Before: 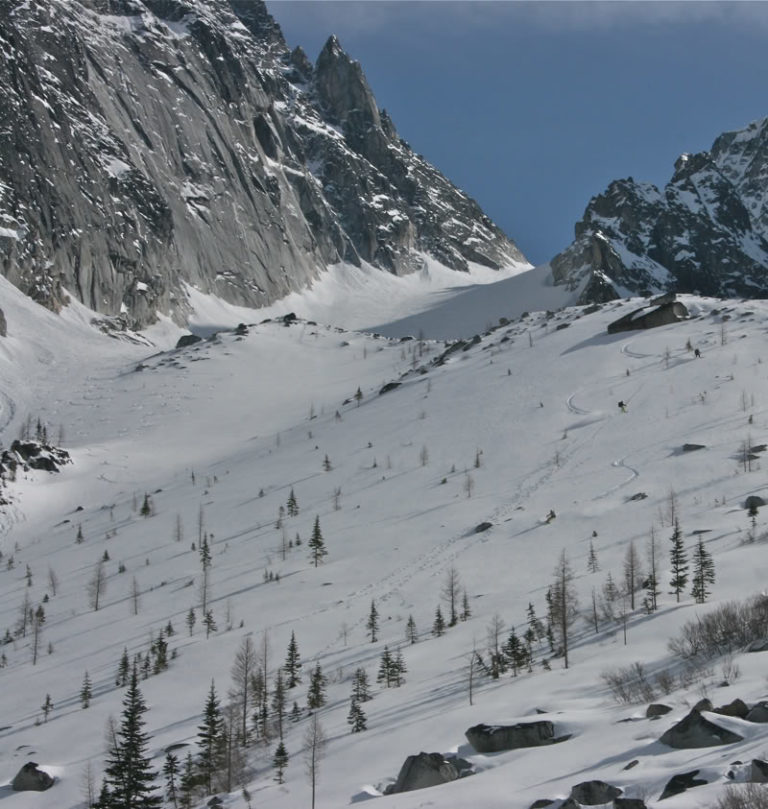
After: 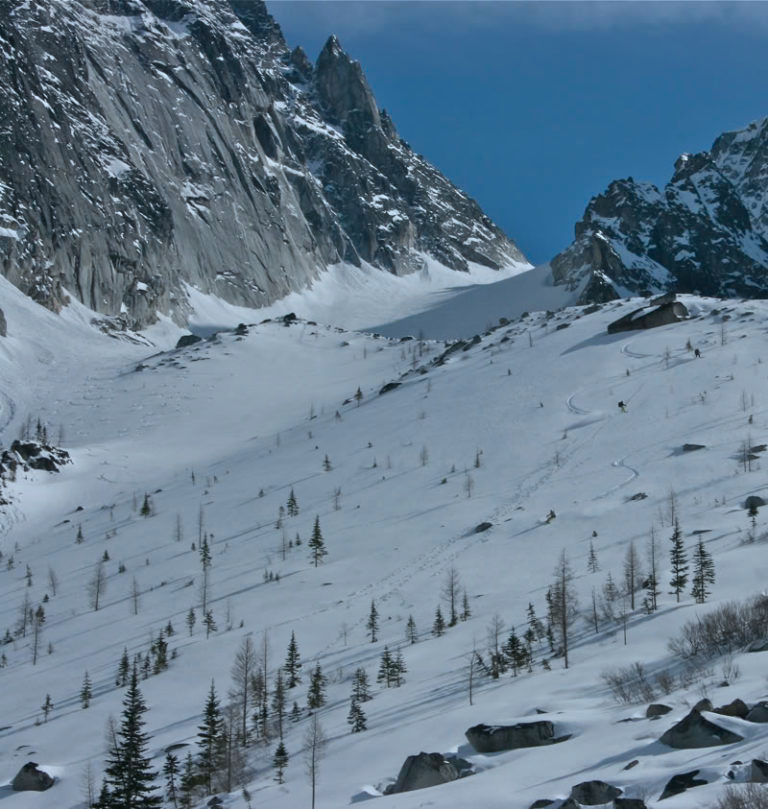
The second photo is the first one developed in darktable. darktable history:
color calibration: output R [0.999, 0.026, -0.11, 0], output G [-0.019, 1.037, -0.099, 0], output B [0.022, -0.023, 0.902, 0], x 0.37, y 0.382, temperature 4318.56 K
